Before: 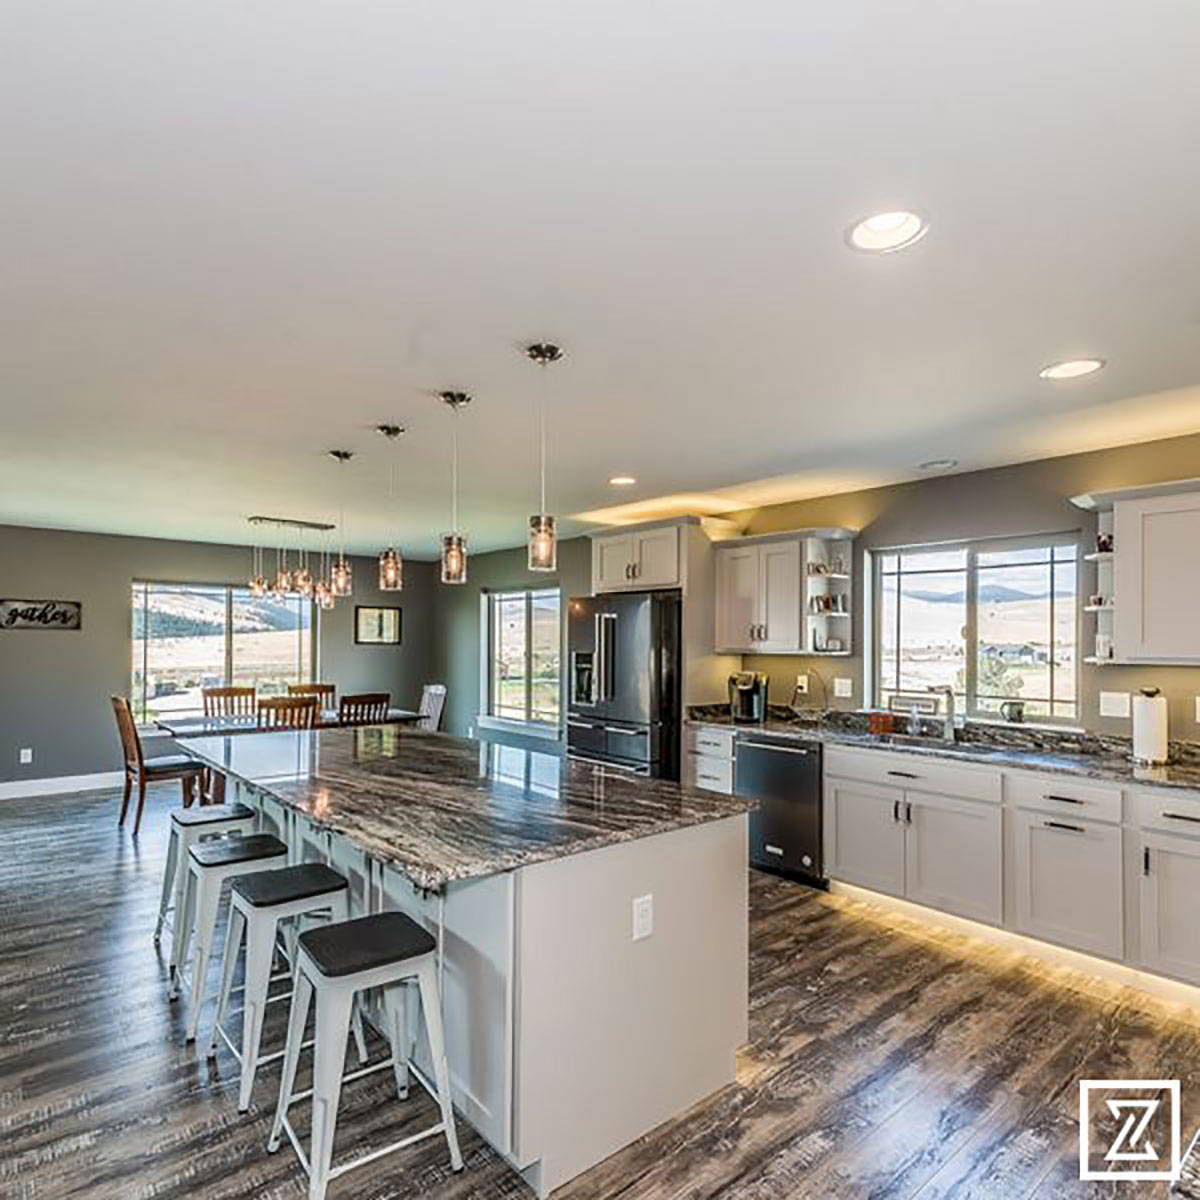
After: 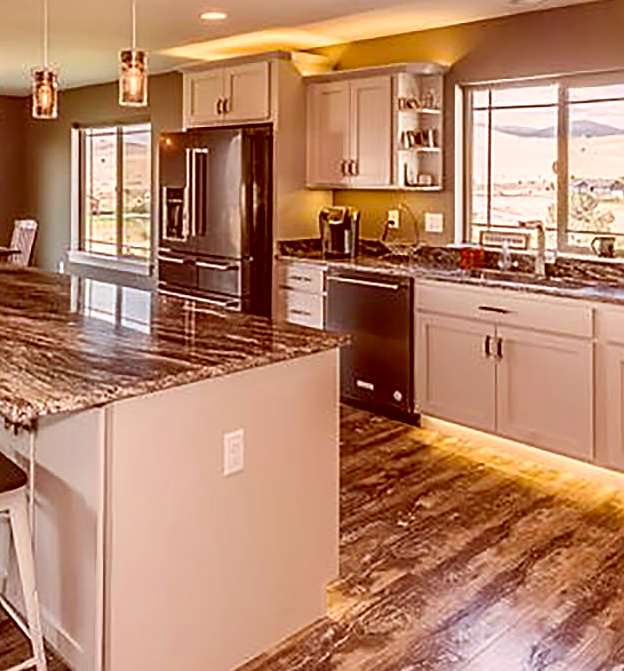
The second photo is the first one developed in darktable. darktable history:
shadows and highlights: shadows 0.332, highlights 40.5
color correction: highlights a* 9.32, highlights b* 8.77, shadows a* 39.94, shadows b* 39.97, saturation 0.769
crop: left 34.104%, top 38.831%, right 13.862%, bottom 5.213%
sharpen: on, module defaults
color balance rgb: perceptual saturation grading › global saturation 31.237%, global vibrance 20%
